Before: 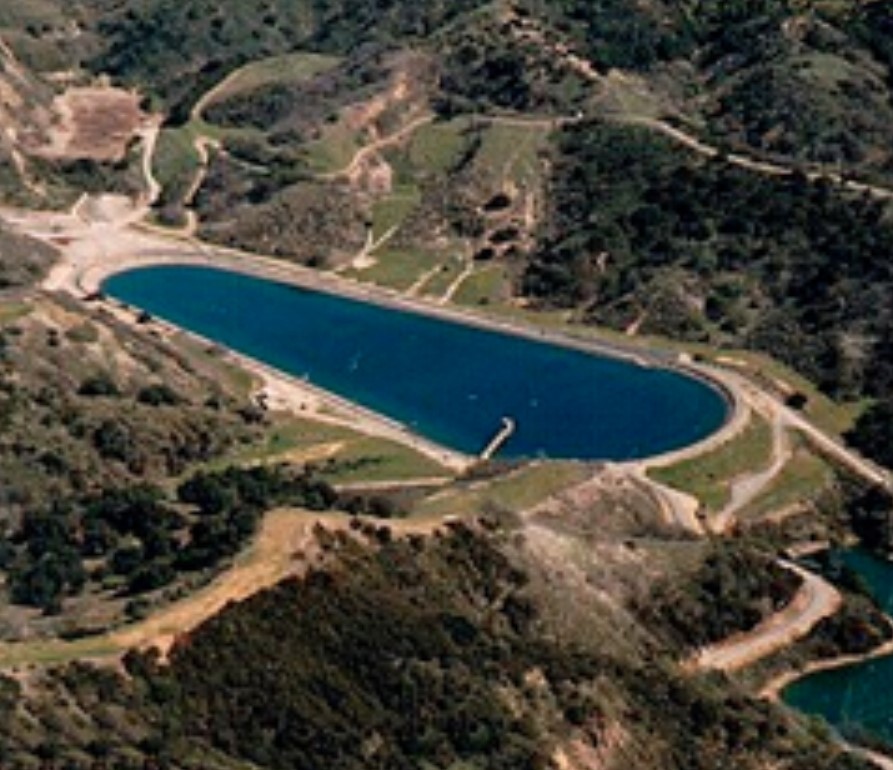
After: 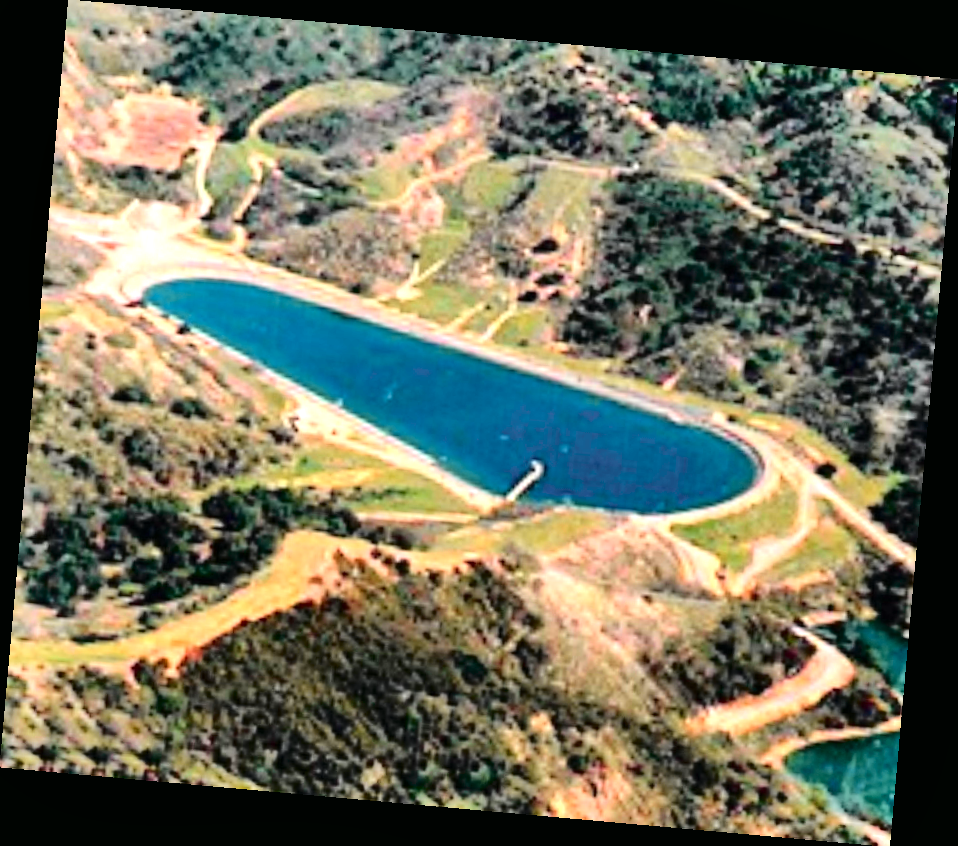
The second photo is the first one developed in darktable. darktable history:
exposure: black level correction 0, exposure 1.45 EV, compensate exposure bias true, compensate highlight preservation false
shadows and highlights: soften with gaussian
rotate and perspective: rotation 5.12°, automatic cropping off
tone curve: curves: ch0 [(0, 0) (0.135, 0.09) (0.326, 0.386) (0.489, 0.573) (0.663, 0.749) (0.854, 0.897) (1, 0.974)]; ch1 [(0, 0) (0.366, 0.367) (0.475, 0.453) (0.494, 0.493) (0.504, 0.497) (0.544, 0.569) (0.562, 0.605) (0.622, 0.694) (1, 1)]; ch2 [(0, 0) (0.333, 0.346) (0.375, 0.375) (0.424, 0.43) (0.476, 0.492) (0.502, 0.503) (0.533, 0.534) (0.572, 0.603) (0.605, 0.656) (0.641, 0.709) (1, 1)], color space Lab, independent channels, preserve colors none
